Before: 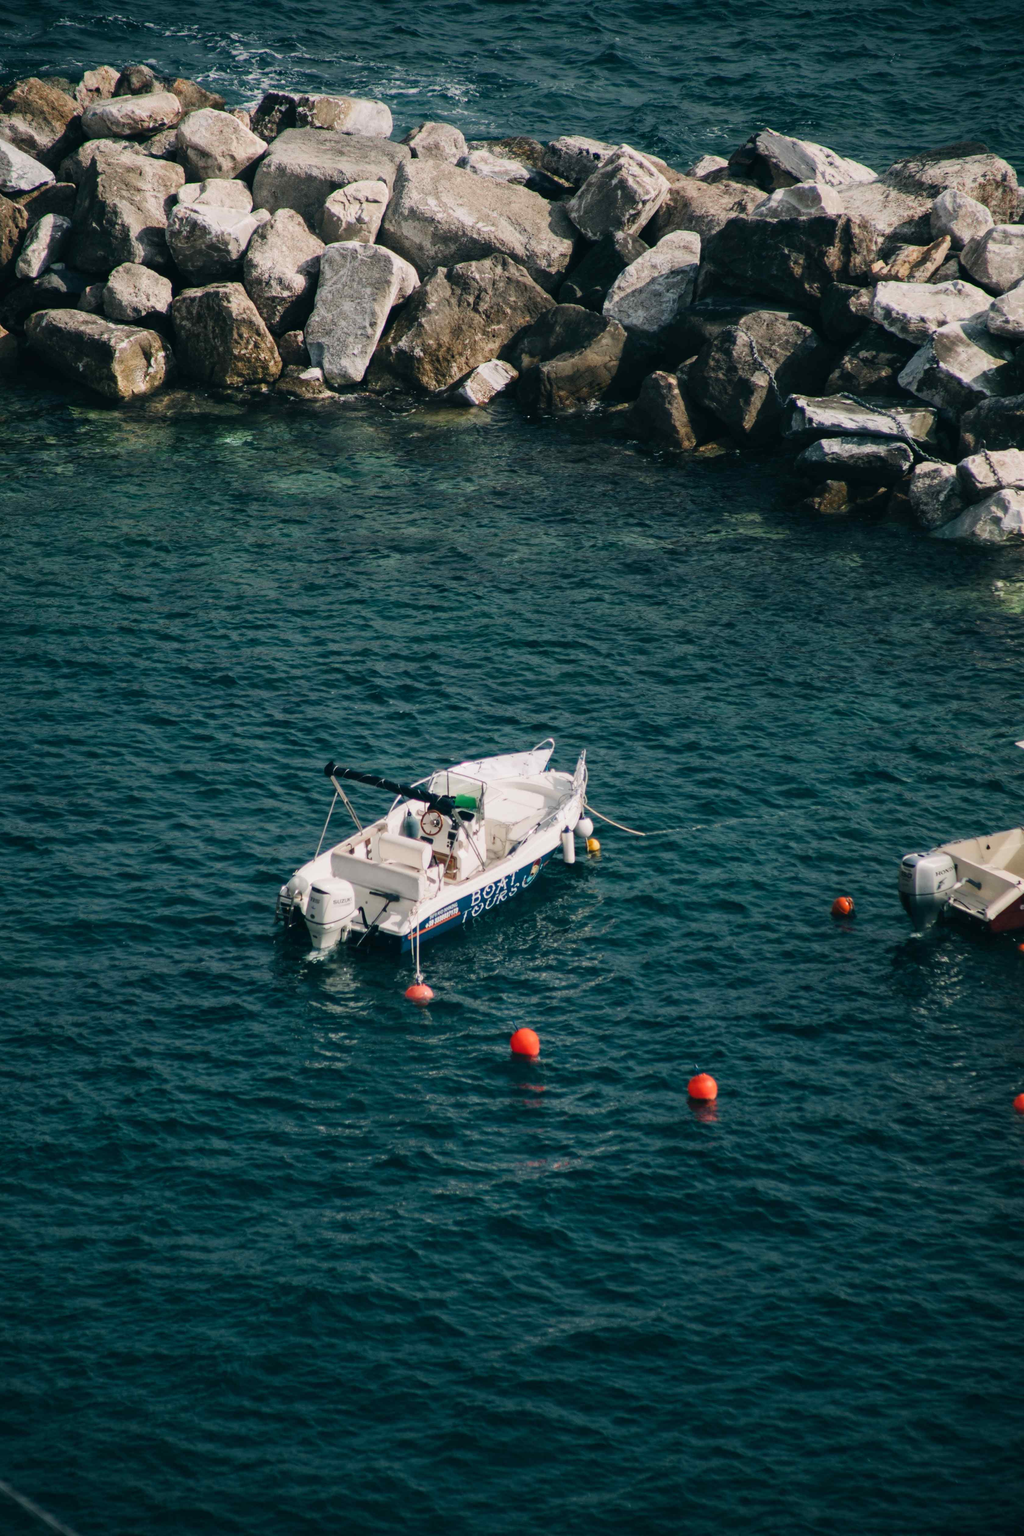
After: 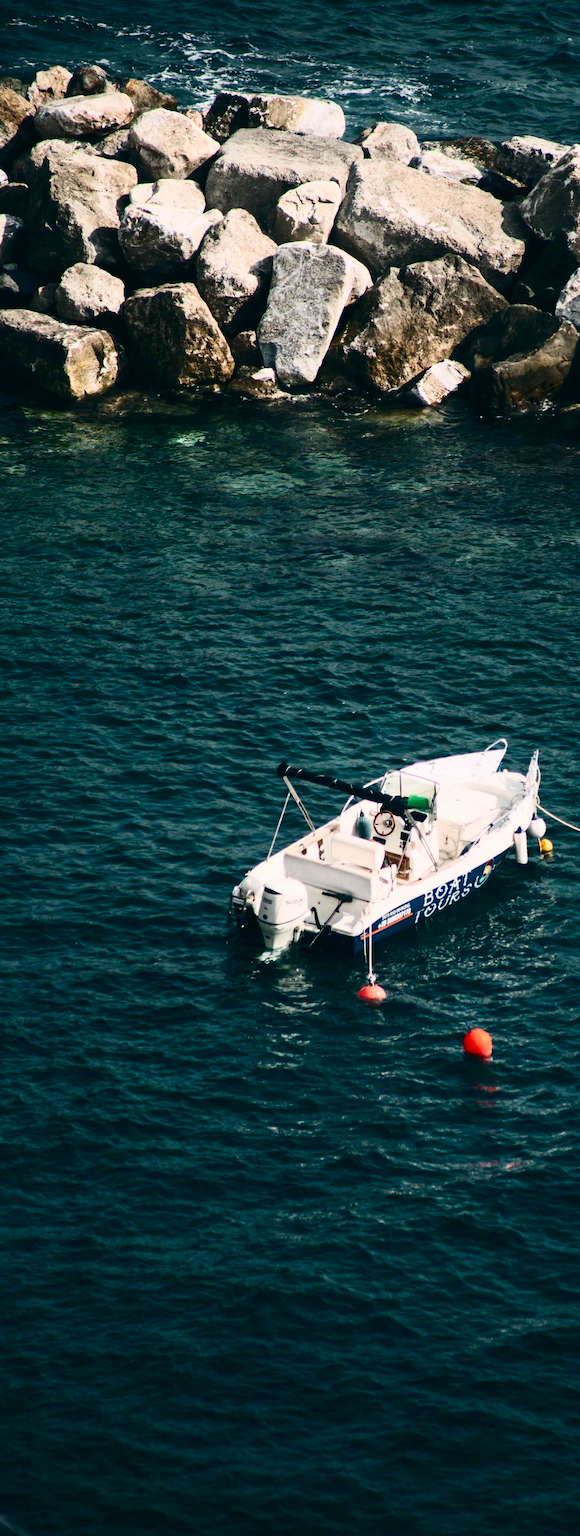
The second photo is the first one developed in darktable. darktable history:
contrast brightness saturation: contrast 0.414, brightness 0.096, saturation 0.21
crop: left 4.691%, right 38.56%
